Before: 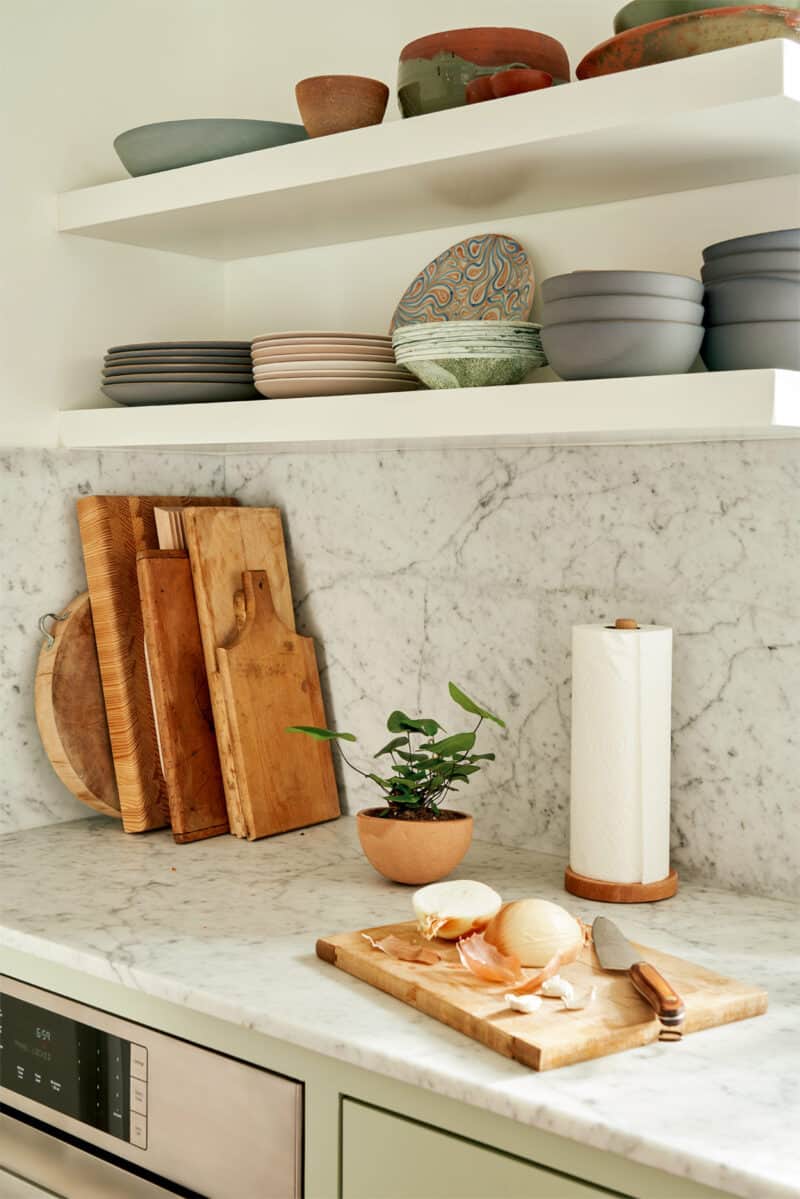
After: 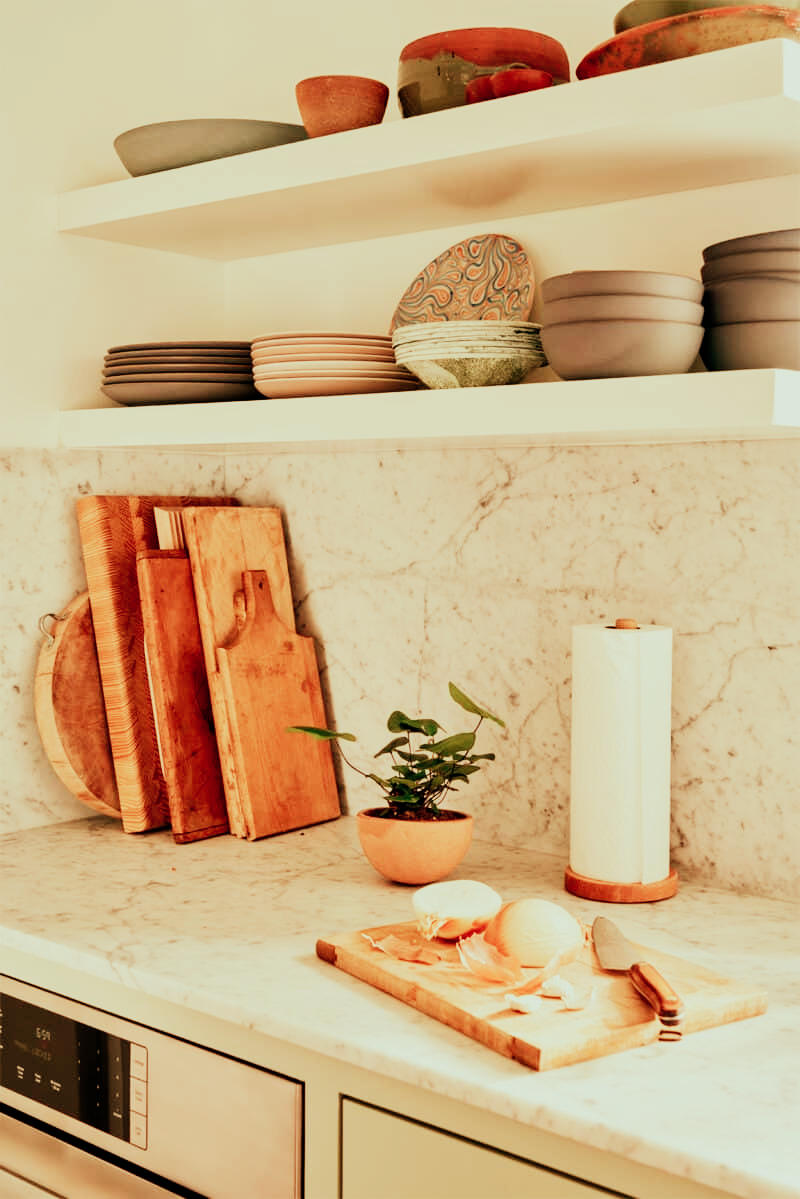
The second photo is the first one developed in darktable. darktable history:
white balance: red 1.467, blue 0.684
color correction: highlights a* -11.71, highlights b* -15.58
sigmoid: contrast 1.6, skew -0.2, preserve hue 0%, red attenuation 0.1, red rotation 0.035, green attenuation 0.1, green rotation -0.017, blue attenuation 0.15, blue rotation -0.052, base primaries Rec2020
